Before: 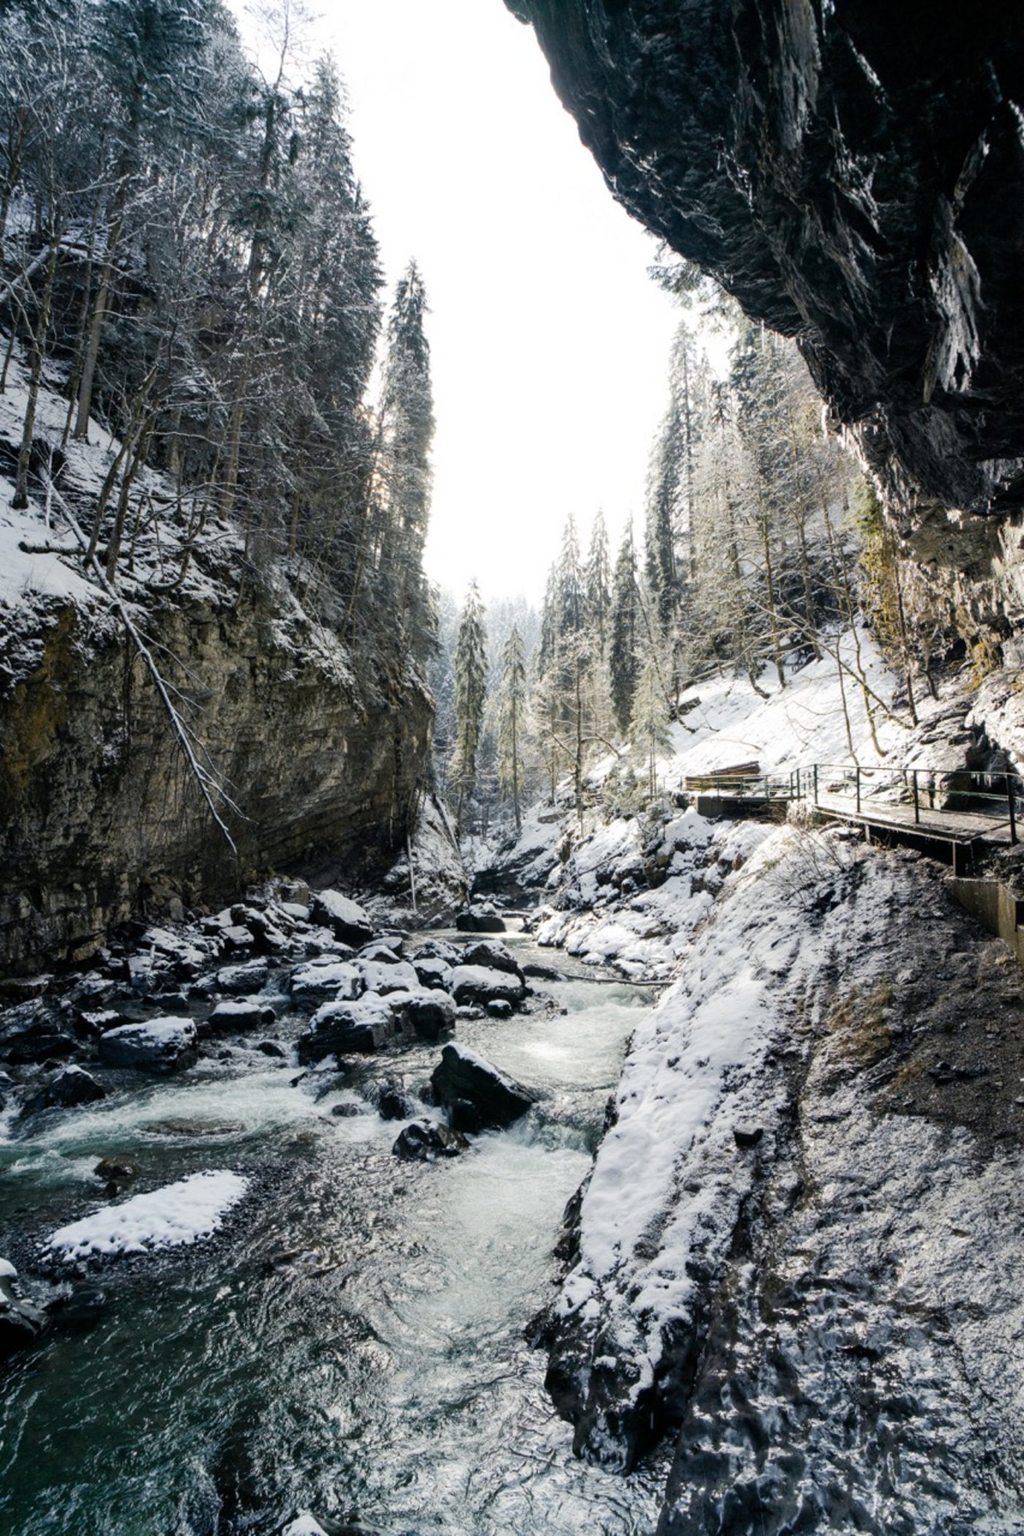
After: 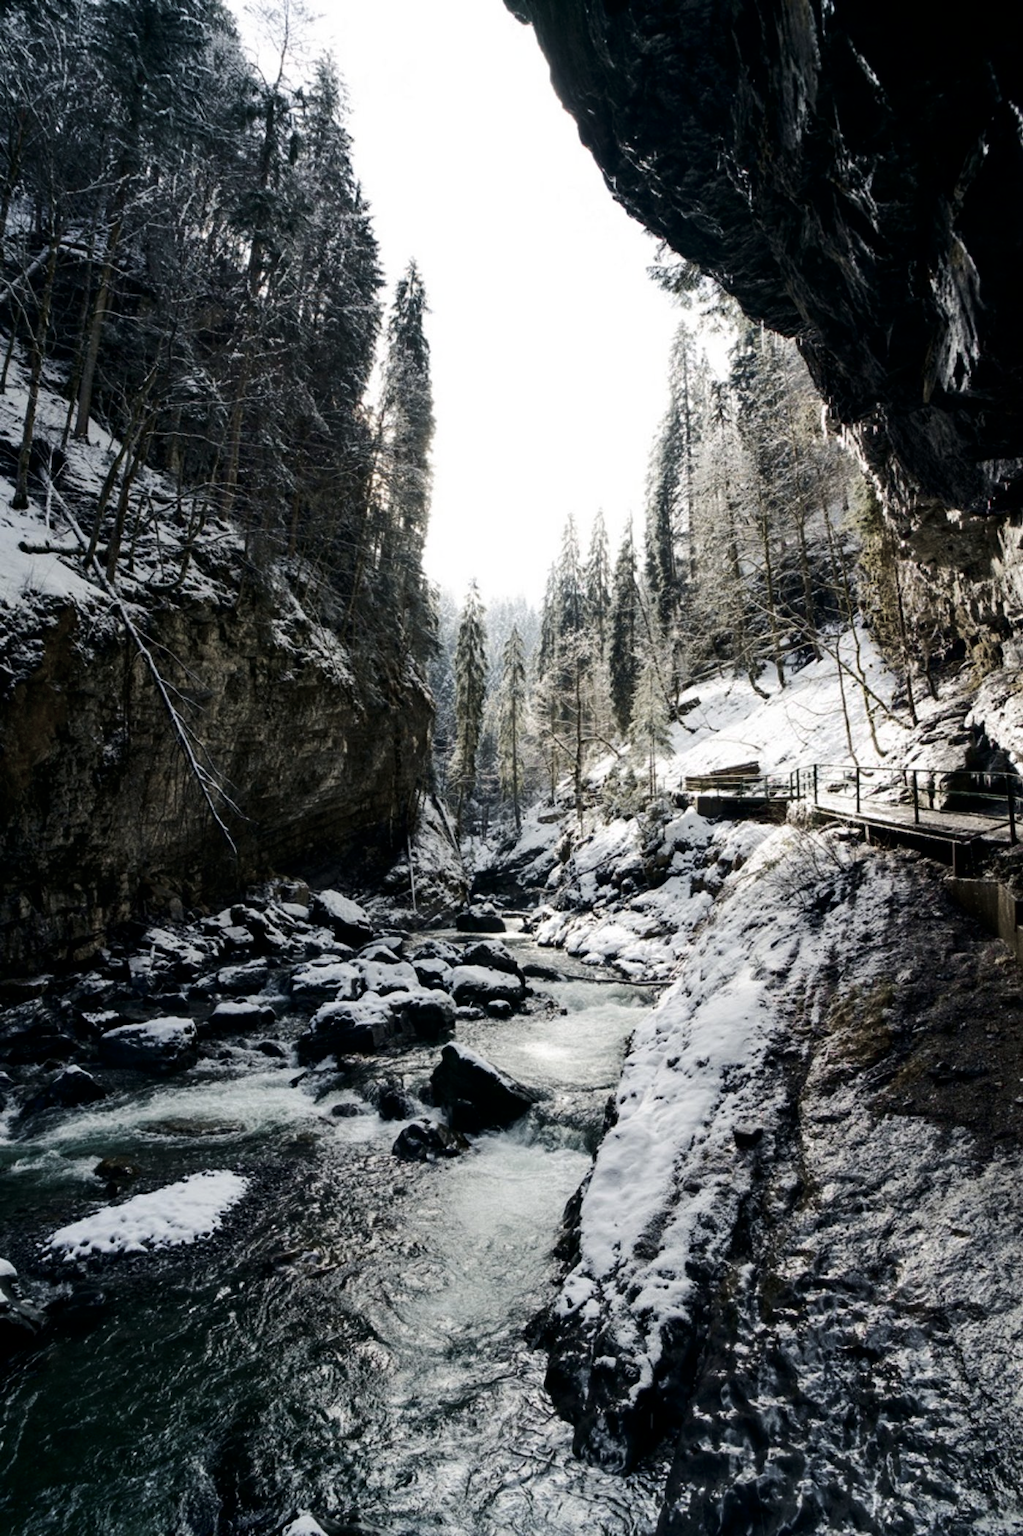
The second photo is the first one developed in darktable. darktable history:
velvia: strength 50%
color zones: curves: ch0 [(0, 0.6) (0.129, 0.508) (0.193, 0.483) (0.429, 0.5) (0.571, 0.5) (0.714, 0.5) (0.857, 0.5) (1, 0.6)]; ch1 [(0, 0.481) (0.112, 0.245) (0.213, 0.223) (0.429, 0.233) (0.571, 0.231) (0.683, 0.242) (0.857, 0.296) (1, 0.481)]
contrast brightness saturation: contrast 0.13, brightness -0.24, saturation 0.14
